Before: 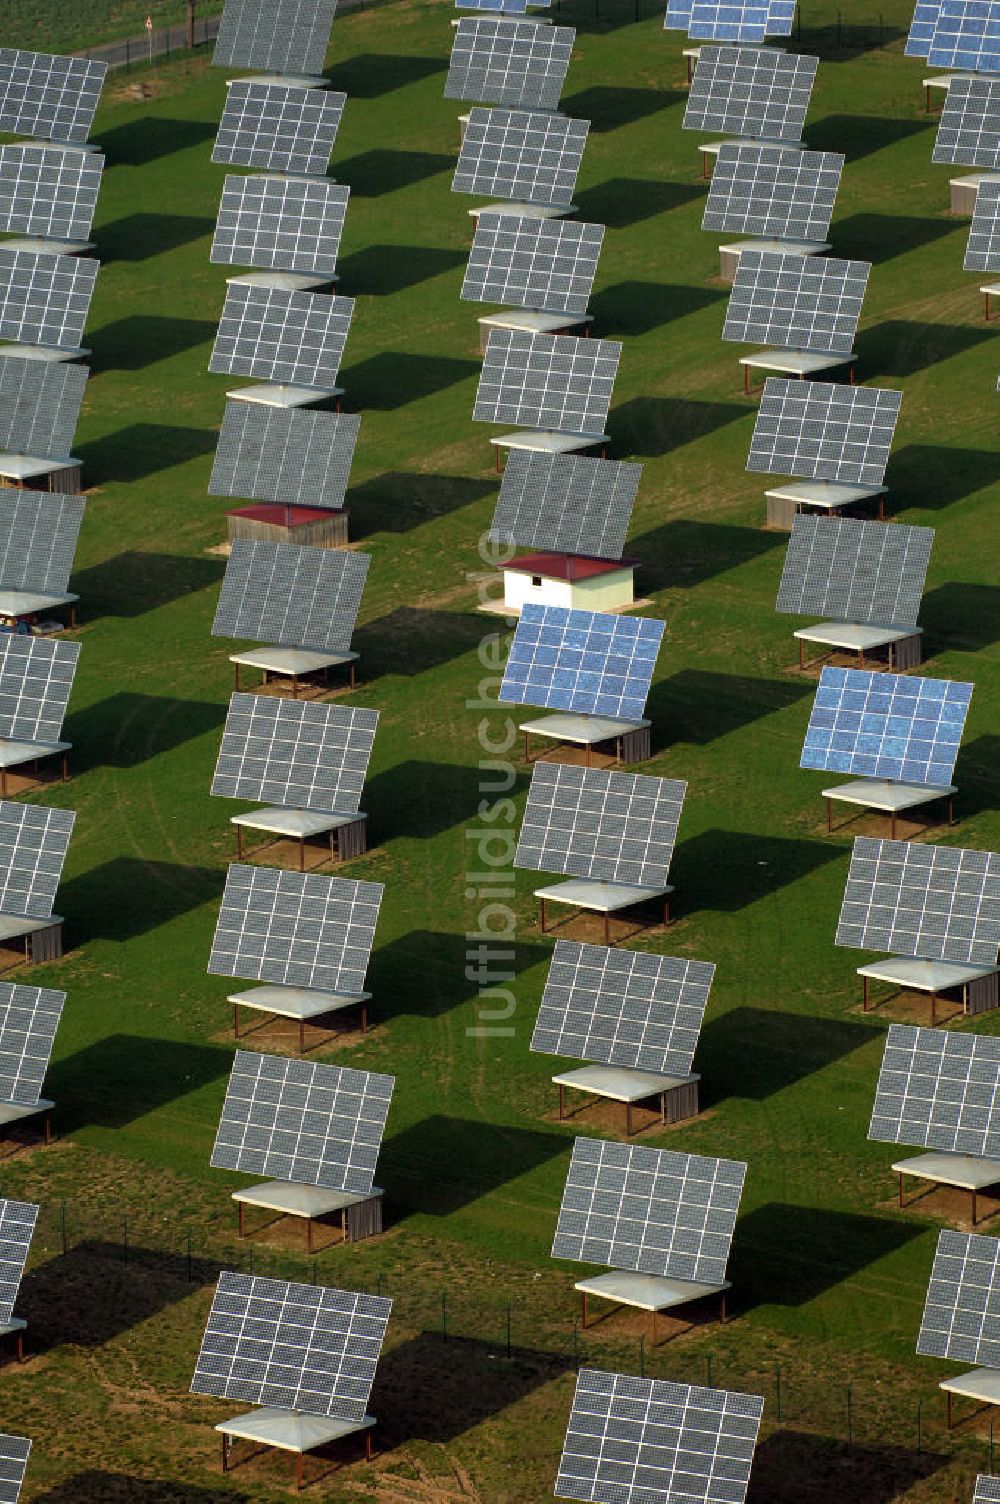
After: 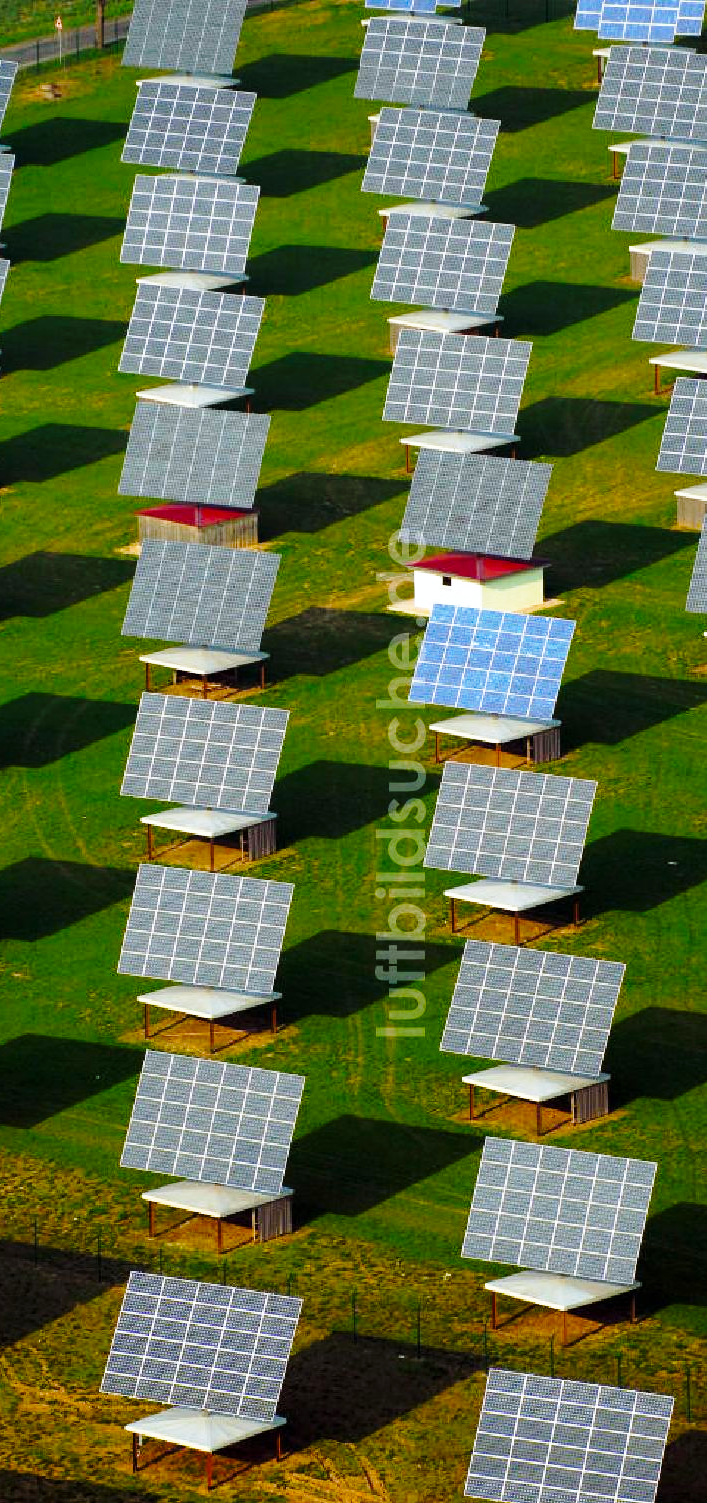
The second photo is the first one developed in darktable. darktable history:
color balance rgb: linear chroma grading › global chroma 15%, perceptual saturation grading › global saturation 30%
crop and rotate: left 9.061%, right 20.142%
white balance: red 0.983, blue 1.036
base curve: curves: ch0 [(0, 0) (0.028, 0.03) (0.121, 0.232) (0.46, 0.748) (0.859, 0.968) (1, 1)], preserve colors none
